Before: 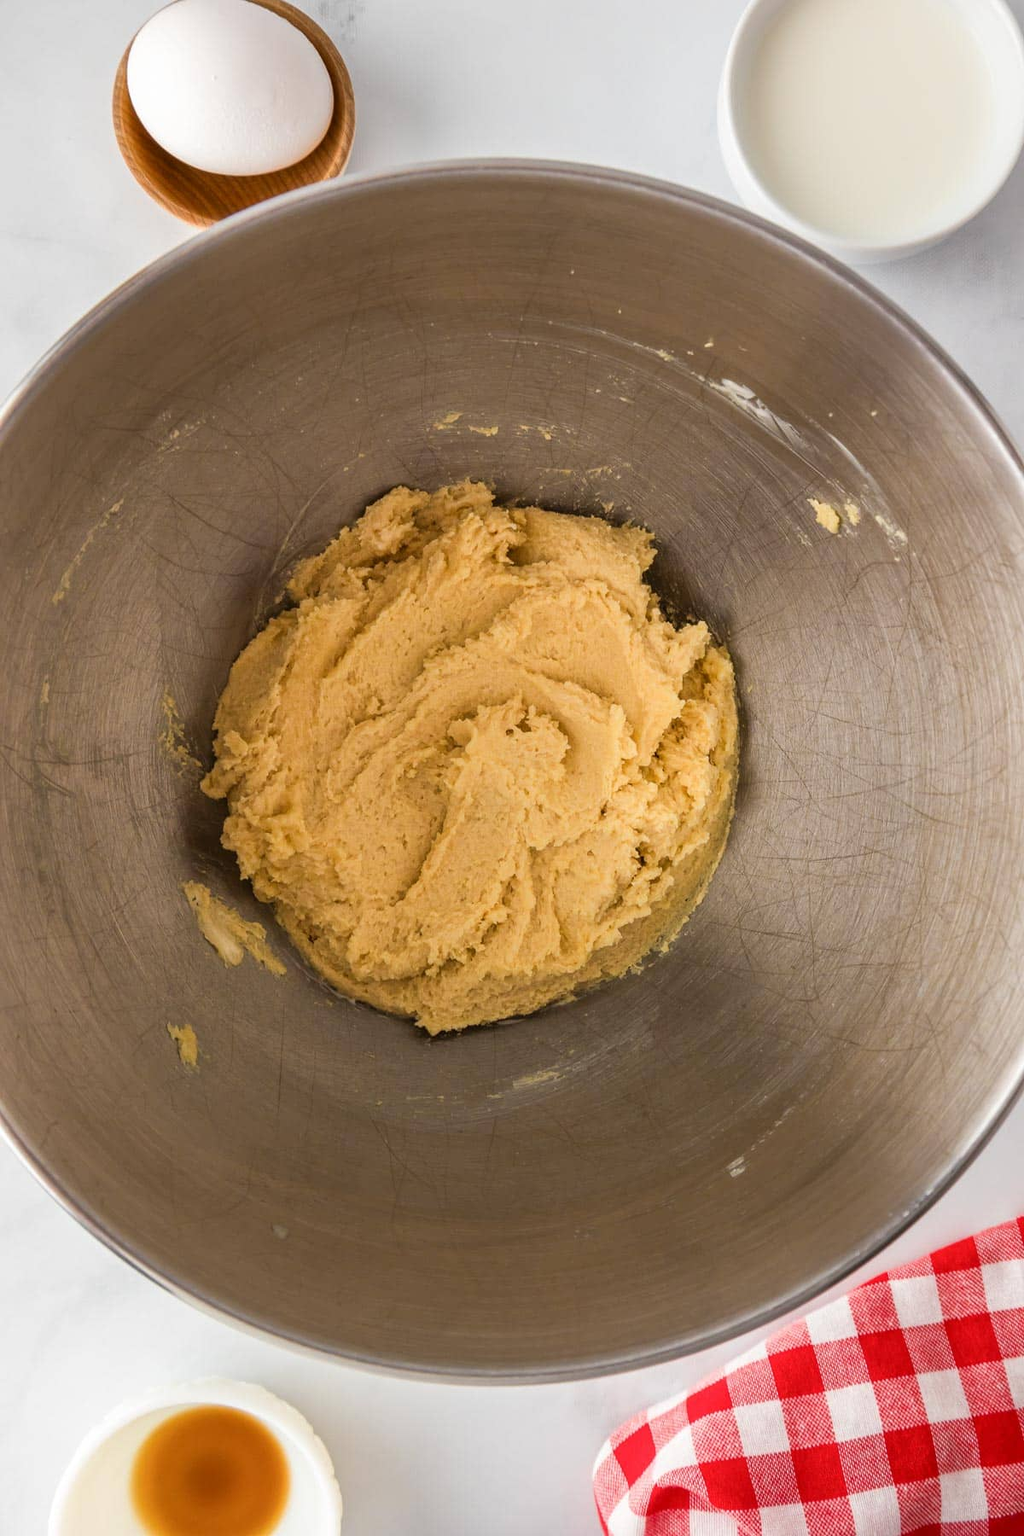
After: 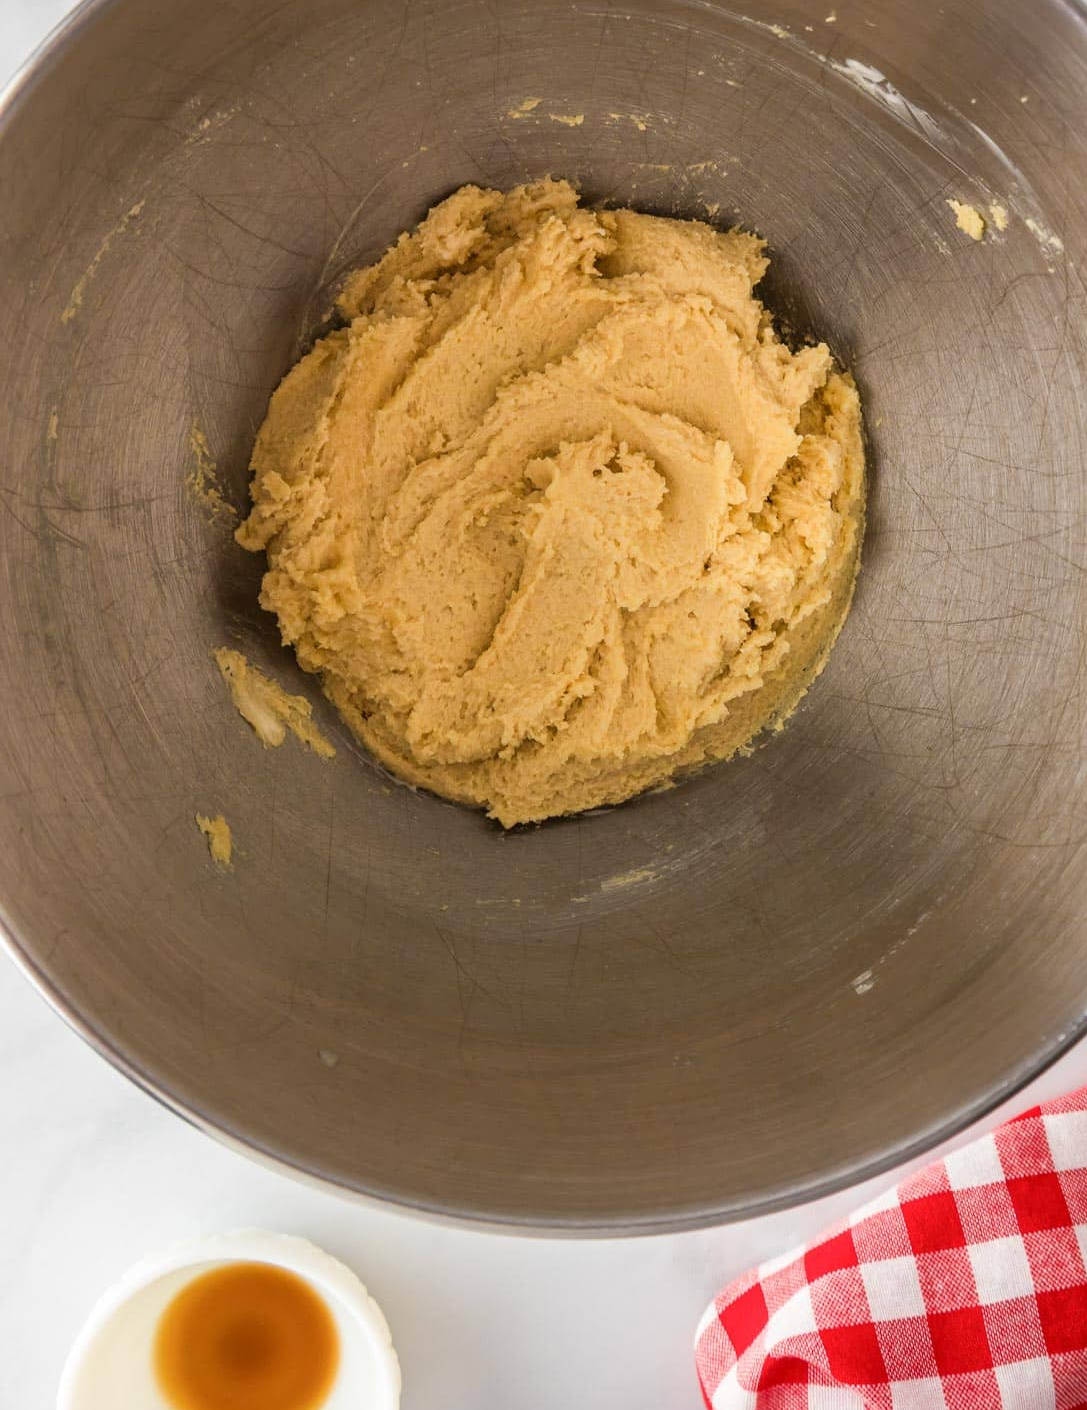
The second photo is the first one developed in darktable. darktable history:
crop: top 21.426%, right 9.377%, bottom 0.216%
